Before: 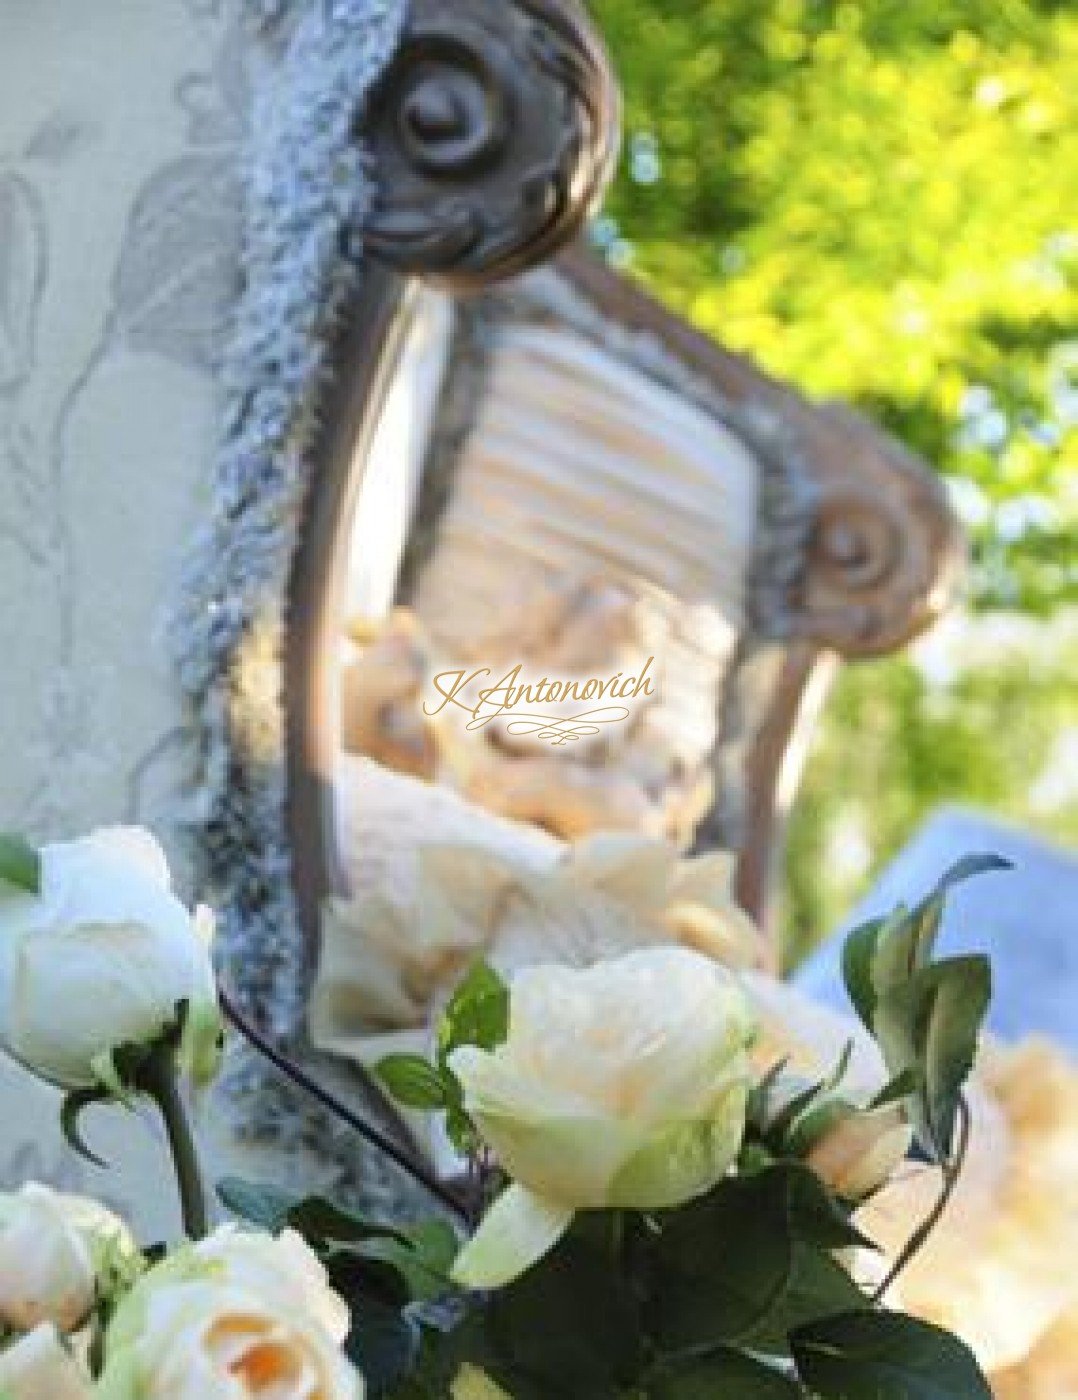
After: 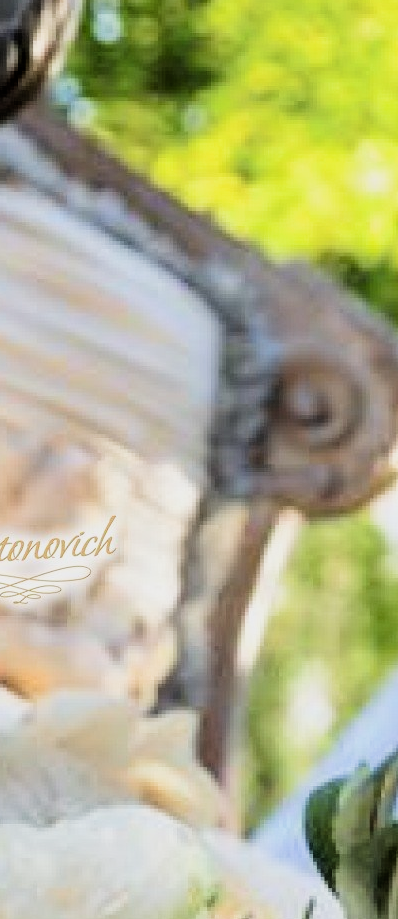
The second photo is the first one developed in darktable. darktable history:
filmic rgb: black relative exposure -5 EV, white relative exposure 3.5 EV, hardness 3.19, contrast 1.4, highlights saturation mix -50%
crop and rotate: left 49.936%, top 10.094%, right 13.136%, bottom 24.256%
